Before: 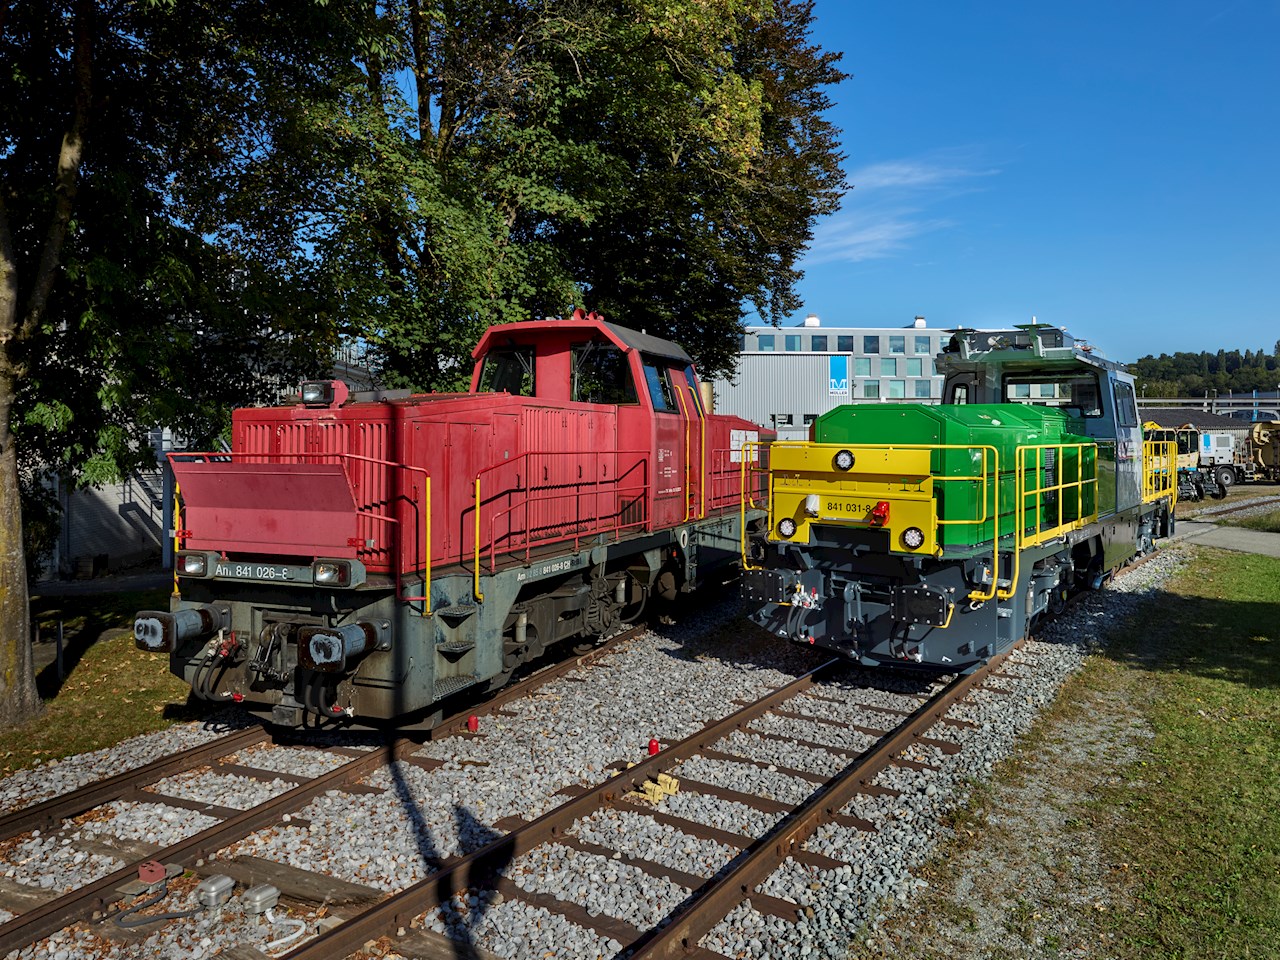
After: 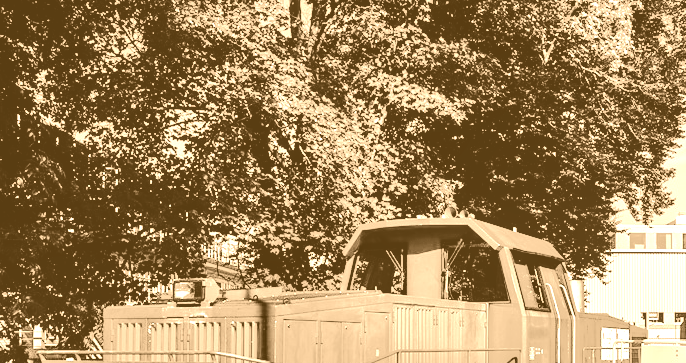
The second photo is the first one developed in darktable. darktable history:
base curve: curves: ch0 [(0, 0) (0, 0) (0.002, 0.001) (0.008, 0.003) (0.019, 0.011) (0.037, 0.037) (0.064, 0.11) (0.102, 0.232) (0.152, 0.379) (0.216, 0.524) (0.296, 0.665) (0.394, 0.789) (0.512, 0.881) (0.651, 0.945) (0.813, 0.986) (1, 1)], preserve colors none
colorize: hue 28.8°, source mix 100%
shadows and highlights: shadows -19.91, highlights -73.15
crop: left 10.121%, top 10.631%, right 36.218%, bottom 51.526%
exposure: black level correction 0.001, exposure 0.5 EV, compensate exposure bias true, compensate highlight preservation false
local contrast: on, module defaults
